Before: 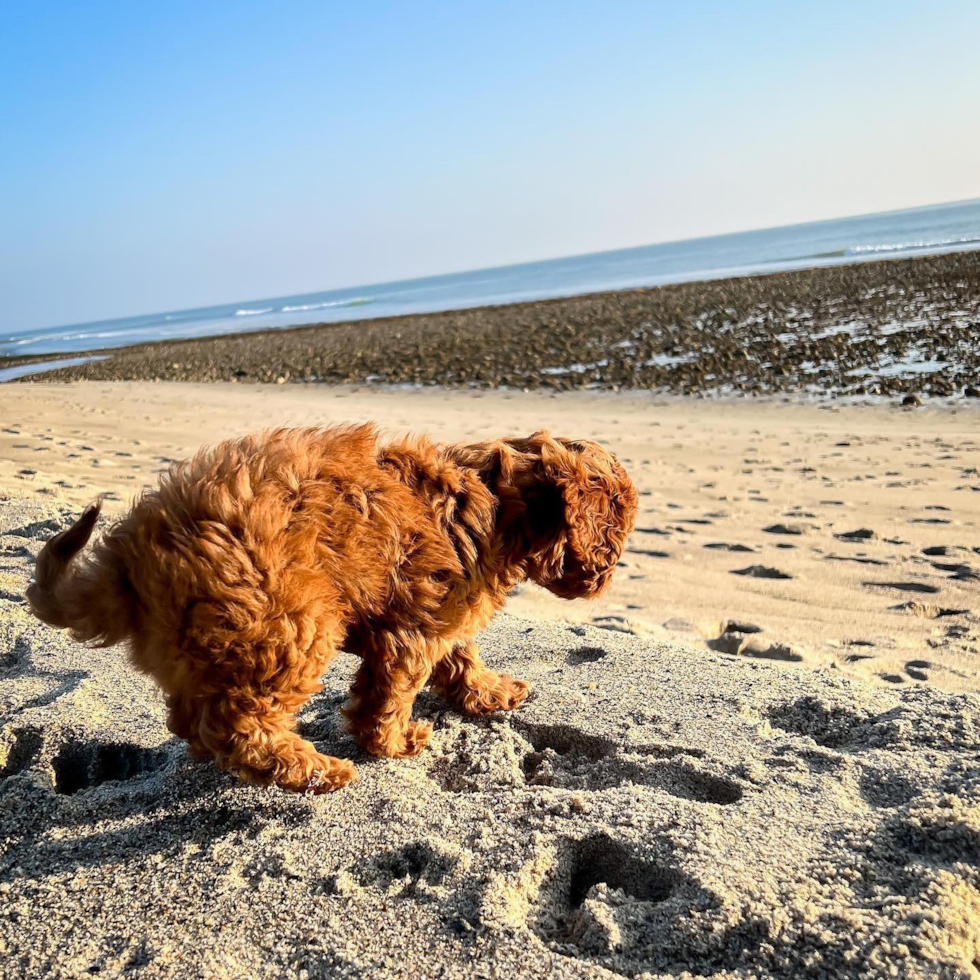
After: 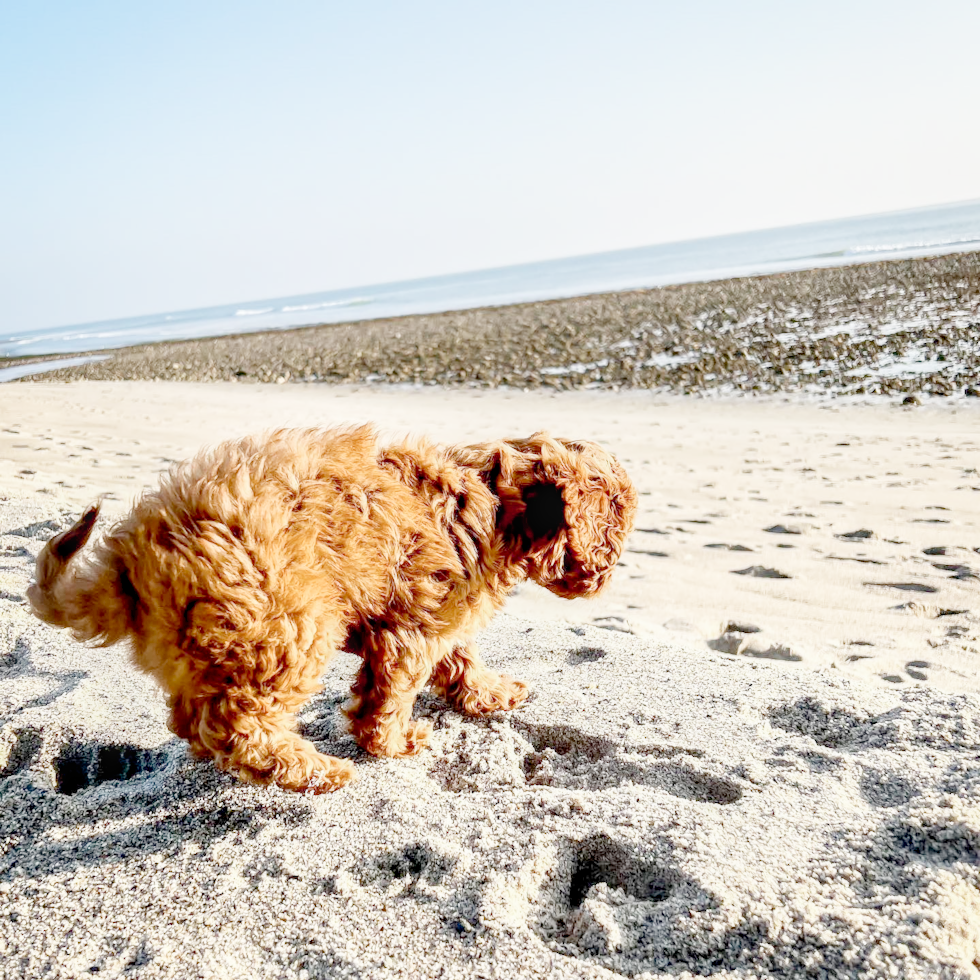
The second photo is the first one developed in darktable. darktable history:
filmic rgb: middle gray luminance 3.27%, black relative exposure -6.03 EV, white relative exposure 6.33 EV, dynamic range scaling 21.95%, target black luminance 0%, hardness 2.28, latitude 45.33%, contrast 0.792, highlights saturation mix 99.05%, shadows ↔ highlights balance 0.234%, add noise in highlights 0, preserve chrominance no, color science v3 (2019), use custom middle-gray values true, contrast in highlights soft
local contrast: detail 130%
